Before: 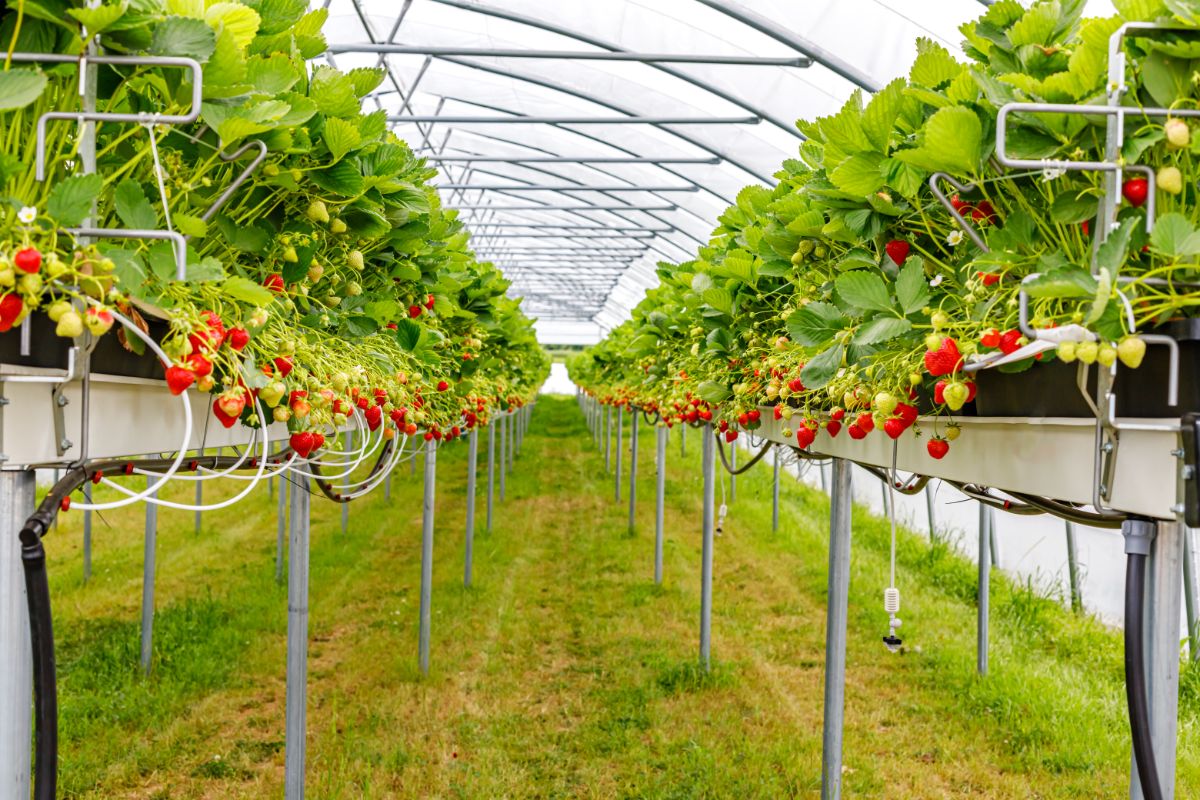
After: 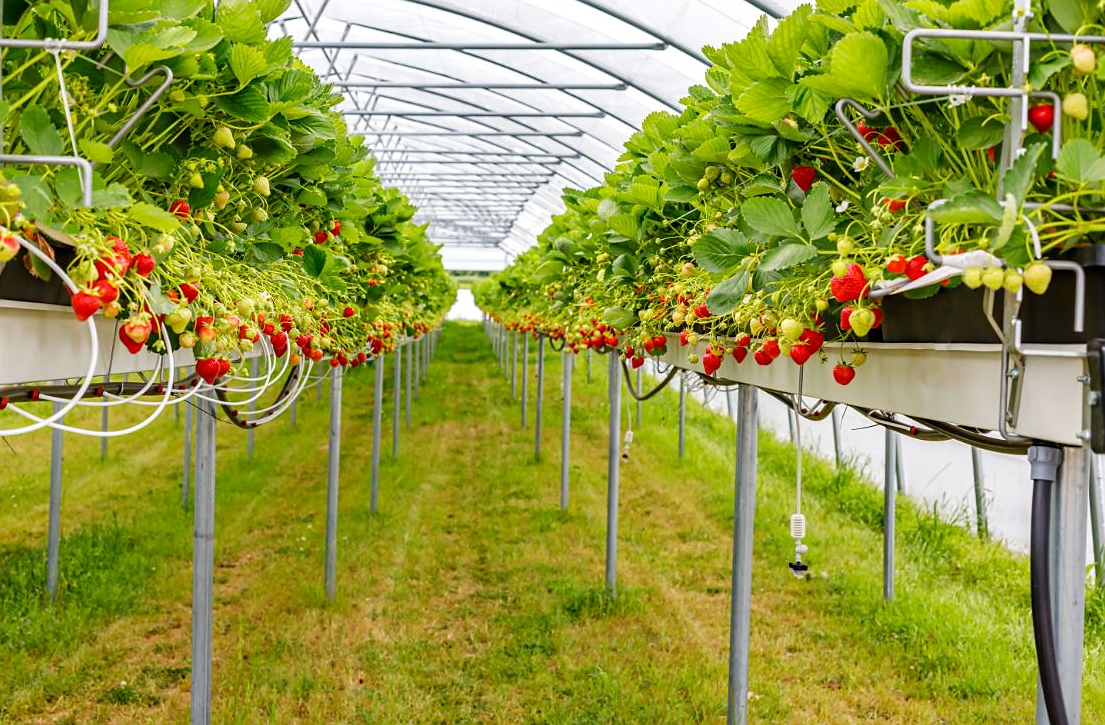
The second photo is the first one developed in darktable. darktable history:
sharpen: radius 1.026, threshold 0.895
exposure: black level correction 0.001, compensate highlight preservation false
crop and rotate: left 7.851%, top 9.349%
